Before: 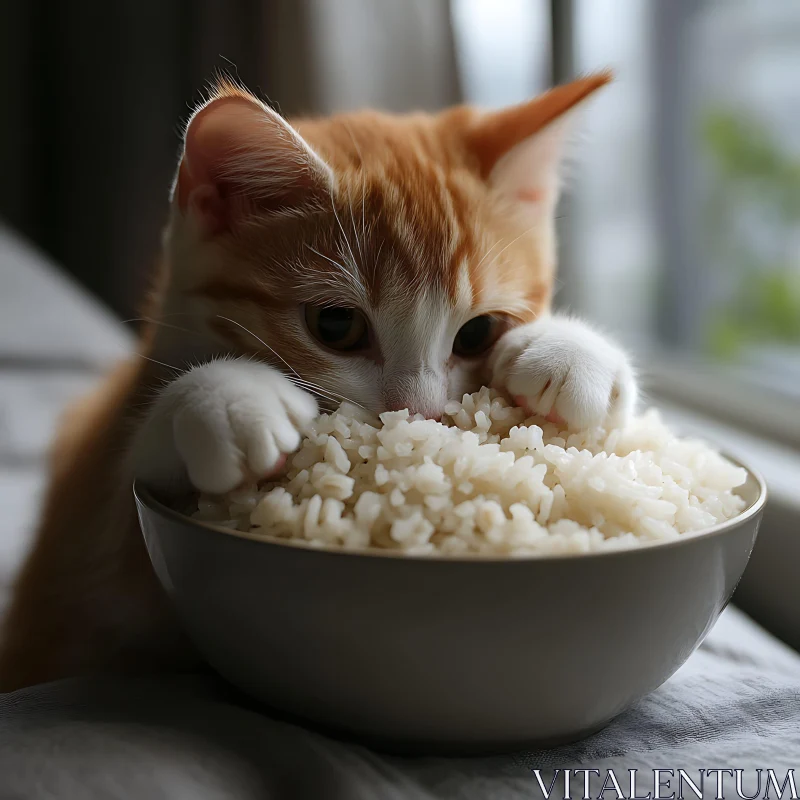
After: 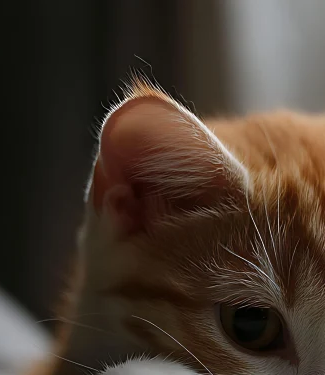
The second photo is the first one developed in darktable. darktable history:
sharpen: radius 5.283, amount 0.314, threshold 26.839
crop and rotate: left 10.853%, top 0.1%, right 48.513%, bottom 52.911%
